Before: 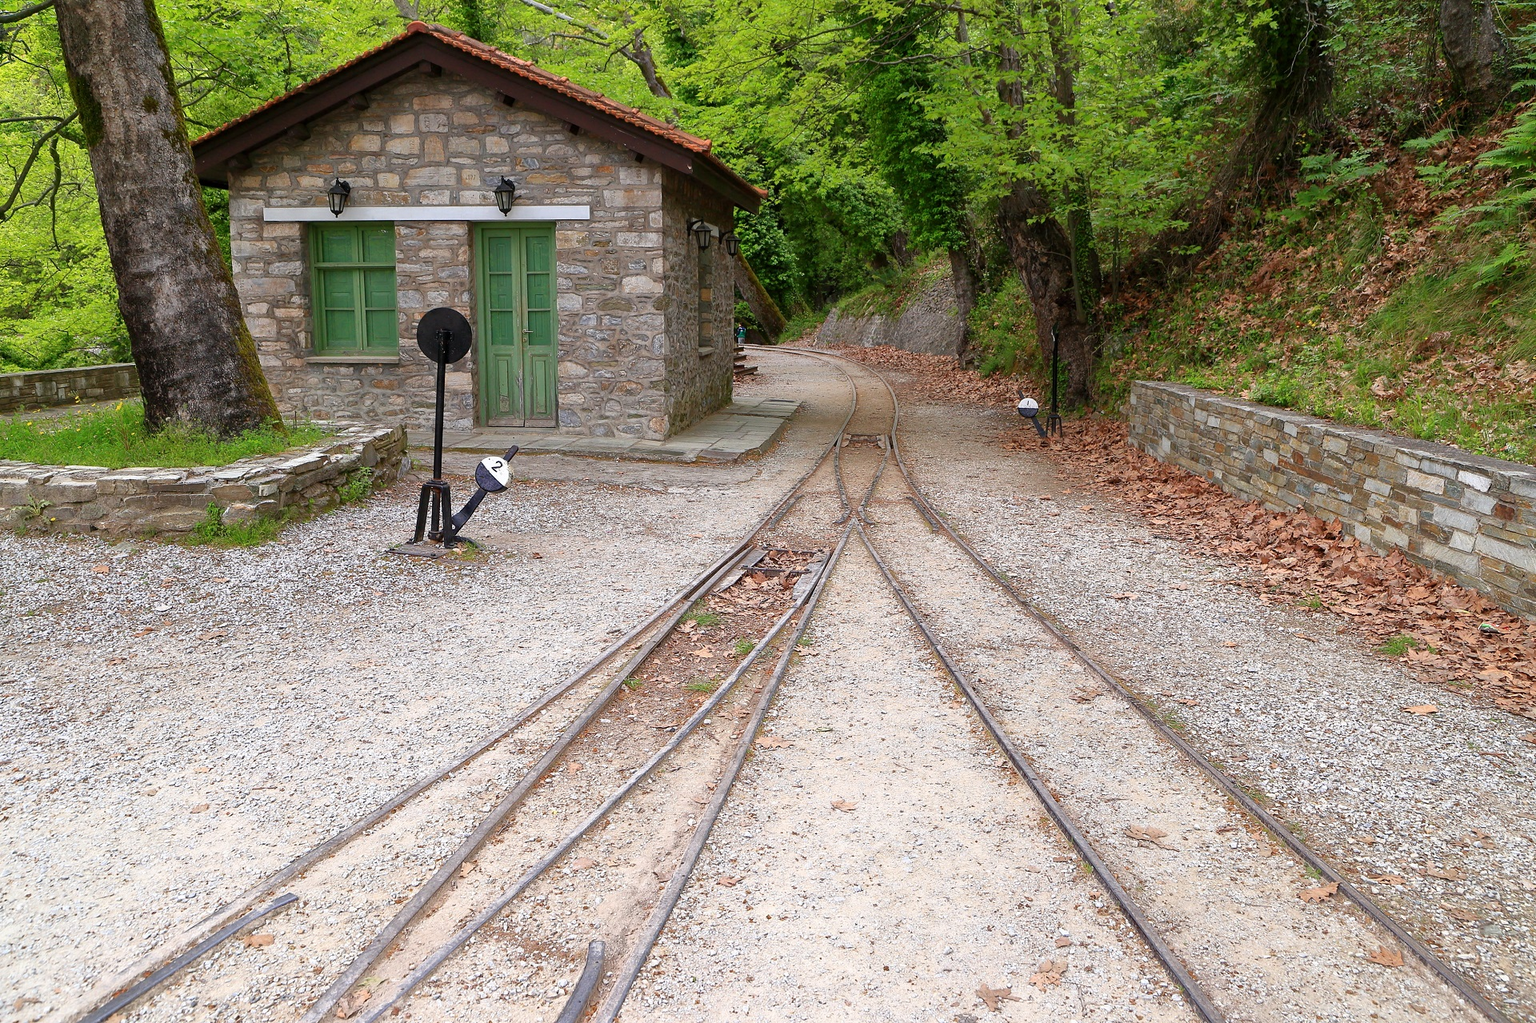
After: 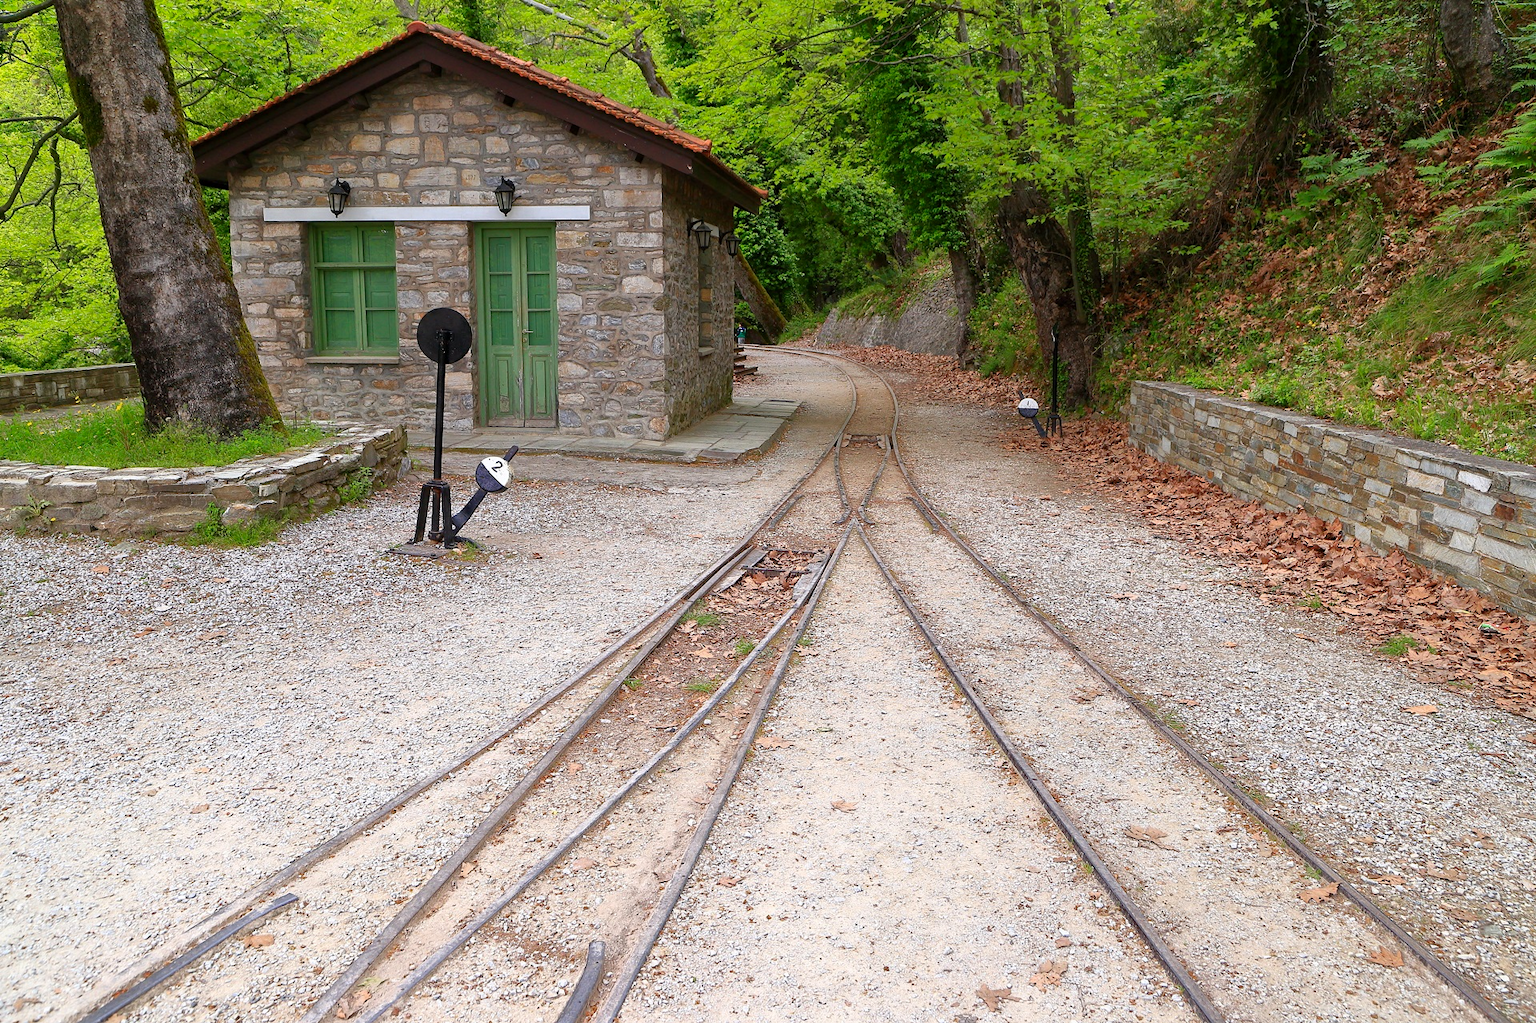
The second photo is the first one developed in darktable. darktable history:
contrast brightness saturation: saturation 0.104
